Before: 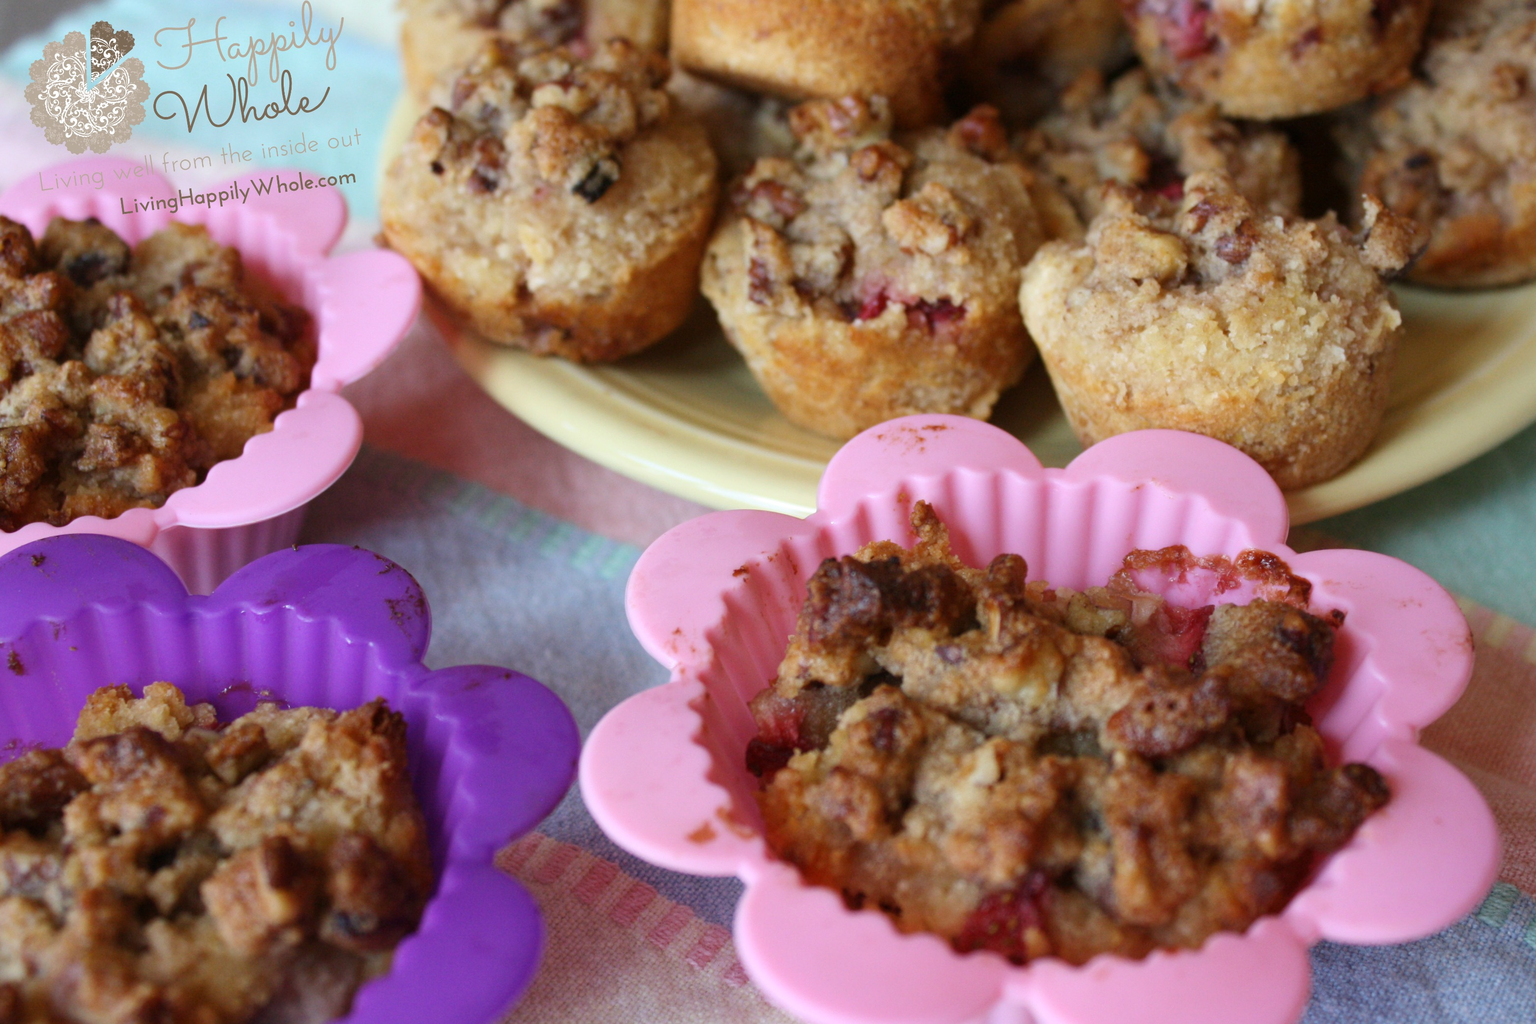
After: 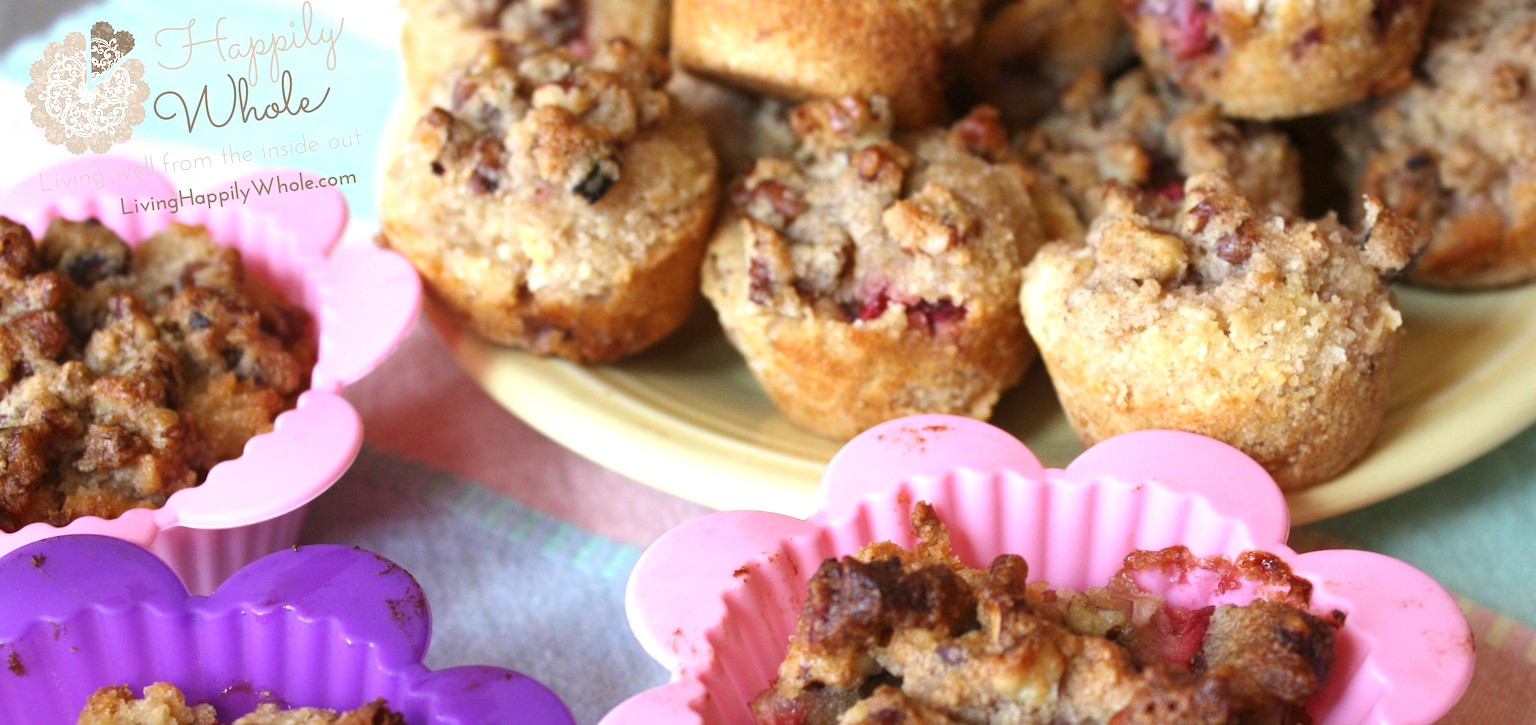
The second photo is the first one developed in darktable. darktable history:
crop: bottom 29.155%
exposure: black level correction 0, exposure 0.698 EV, compensate exposure bias true, compensate highlight preservation false
